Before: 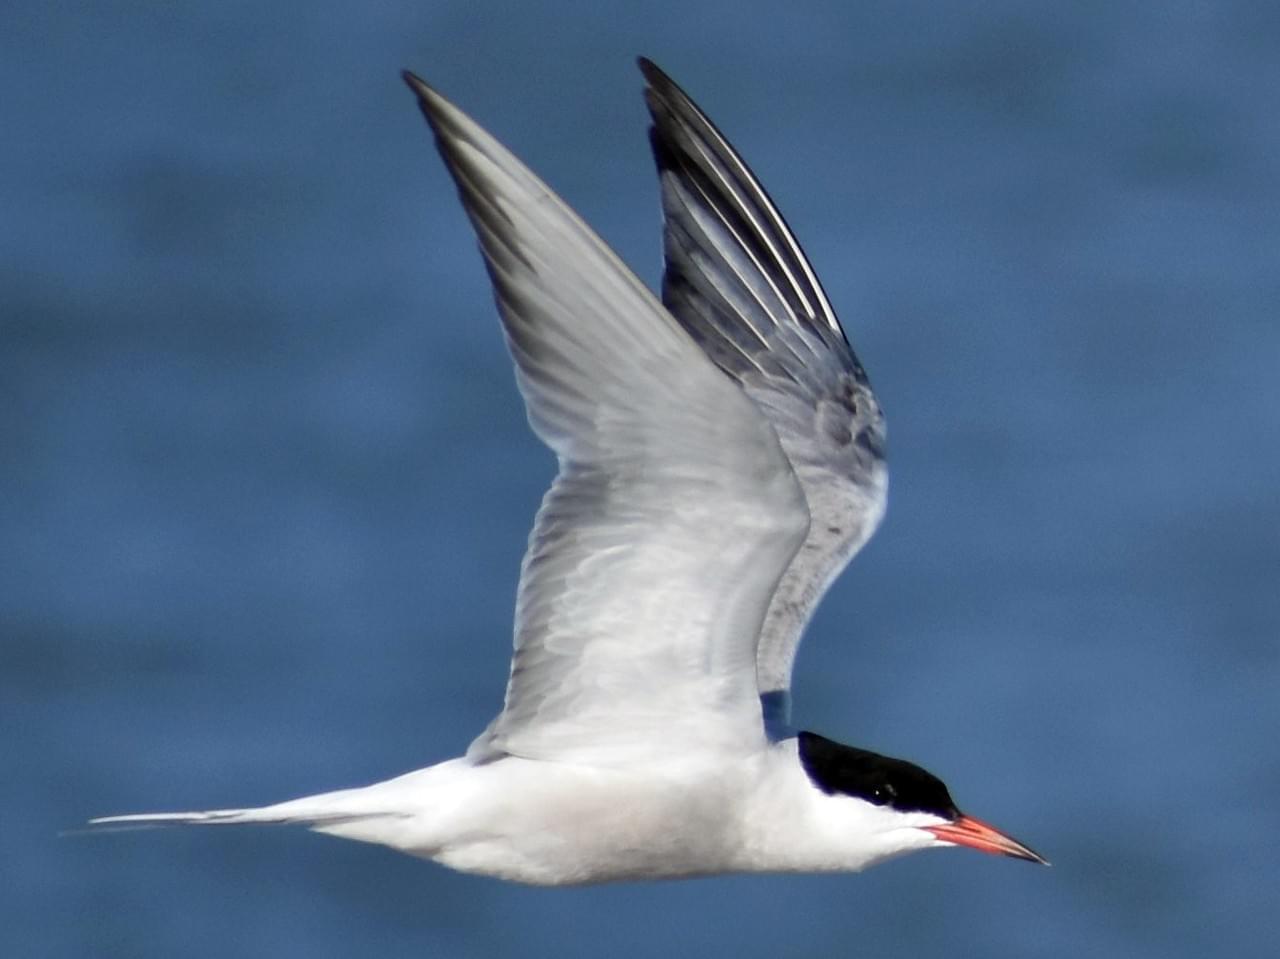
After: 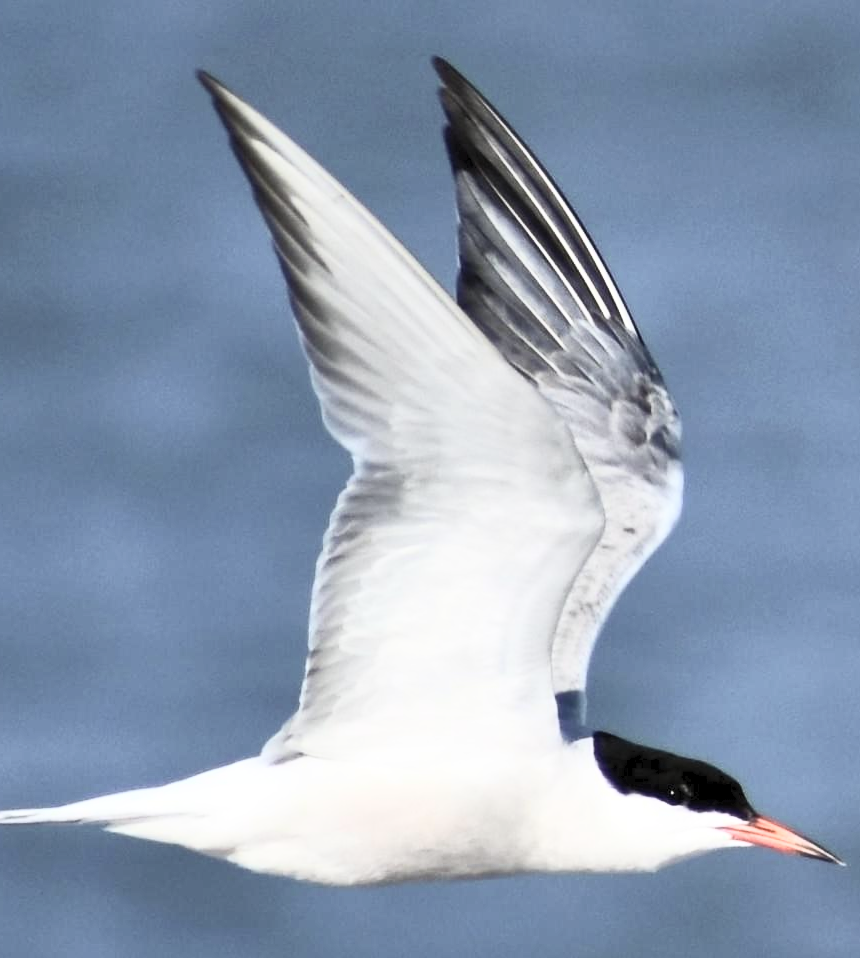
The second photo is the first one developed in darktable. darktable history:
crop and rotate: left 16.022%, right 16.714%
contrast brightness saturation: contrast 0.446, brightness 0.552, saturation -0.196
